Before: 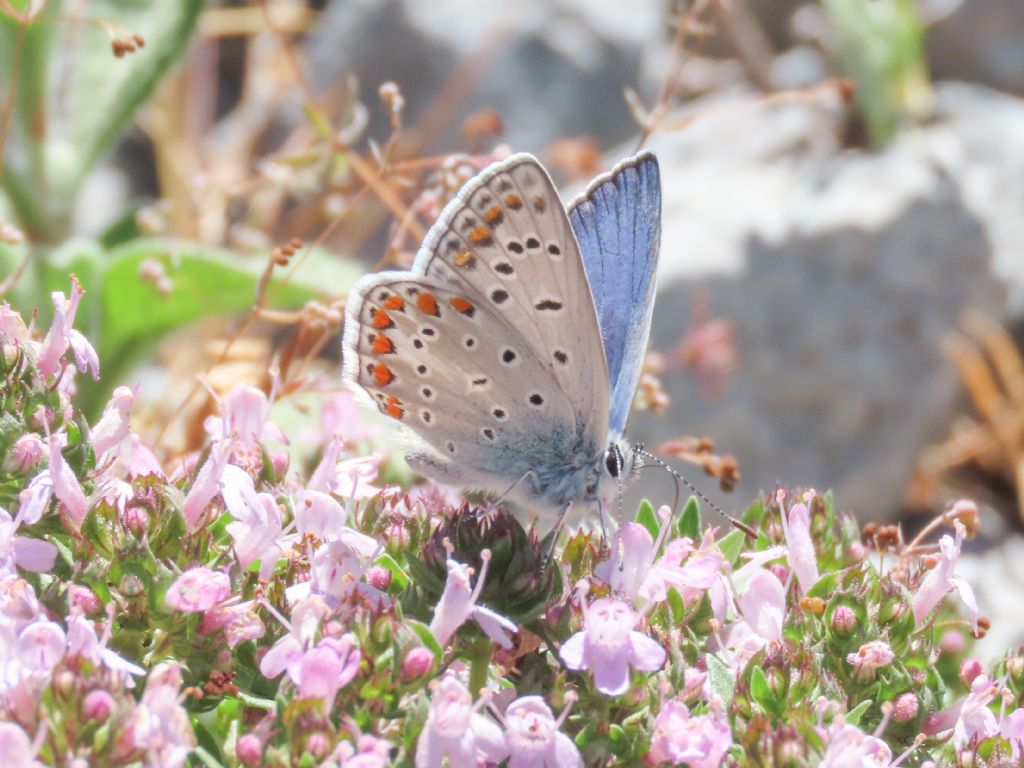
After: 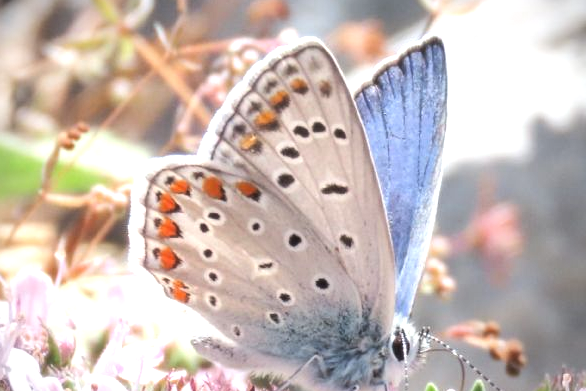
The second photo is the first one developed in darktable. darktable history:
tone equalizer: -8 EV -0.767 EV, -7 EV -0.717 EV, -6 EV -0.599 EV, -5 EV -0.383 EV, -3 EV 0.371 EV, -2 EV 0.6 EV, -1 EV 0.686 EV, +0 EV 0.724 EV, edges refinement/feathering 500, mask exposure compensation -1.57 EV, preserve details no
crop: left 20.909%, top 15.173%, right 21.793%, bottom 33.823%
vignetting: unbound false
